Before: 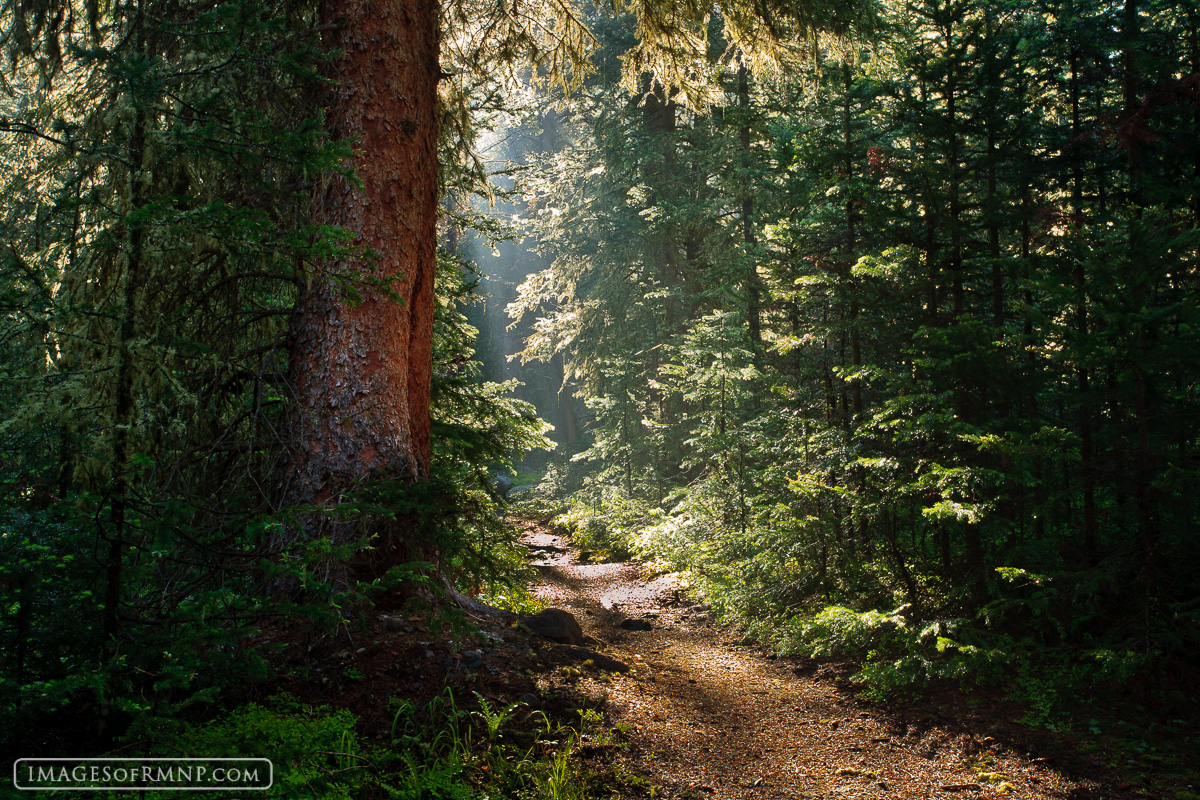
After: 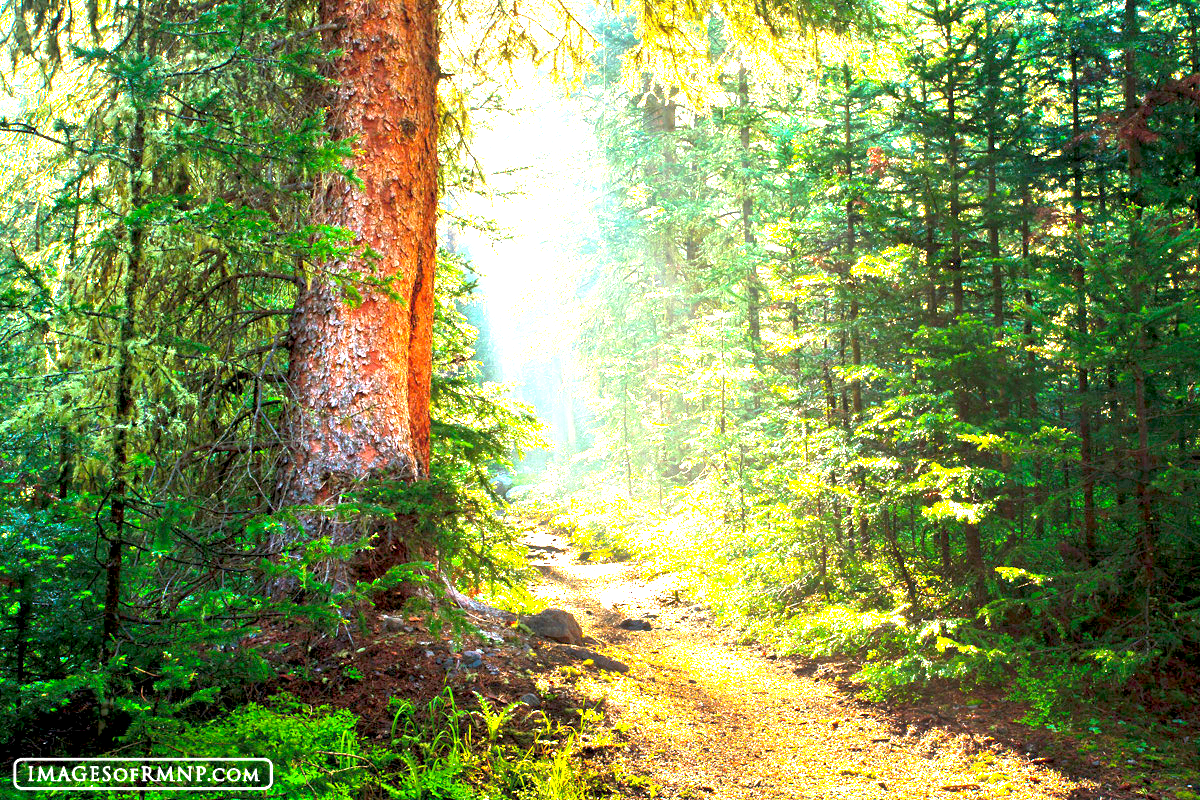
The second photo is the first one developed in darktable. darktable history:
exposure: black level correction 0.001, exposure 2.607 EV, compensate exposure bias true, compensate highlight preservation false
color balance rgb: perceptual saturation grading › global saturation 20%, global vibrance 20%
